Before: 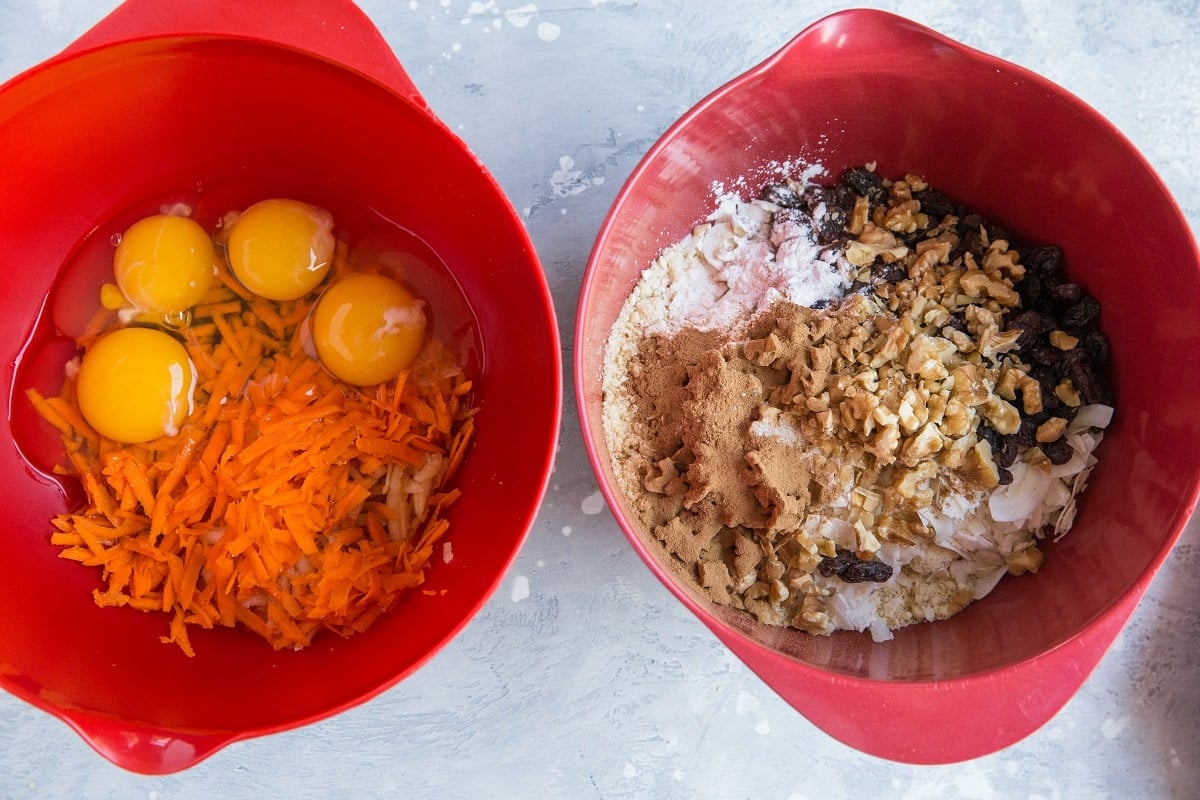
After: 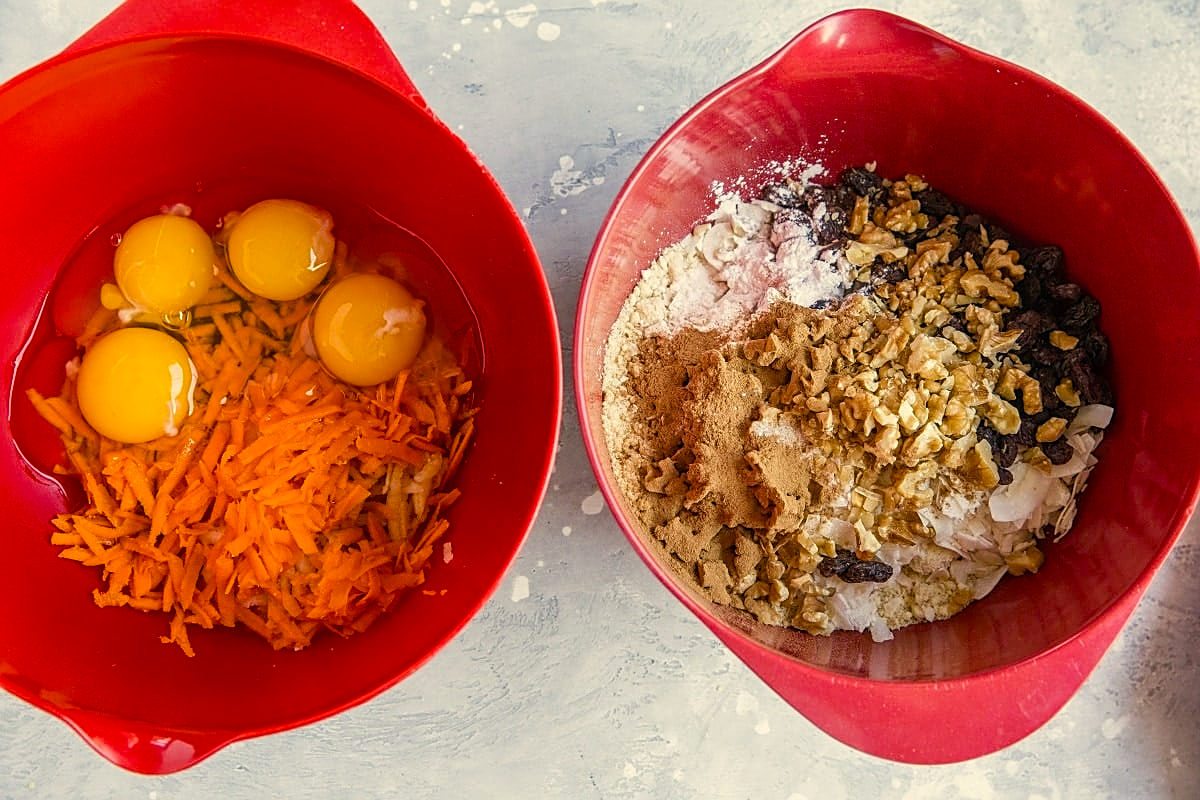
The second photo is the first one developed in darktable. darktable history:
color balance rgb: perceptual saturation grading › global saturation 15.713%, perceptual saturation grading › highlights -19.601%, perceptual saturation grading › shadows 20.45%
color correction: highlights a* 1.29, highlights b* 17.63
local contrast: detail 118%
sharpen: on, module defaults
